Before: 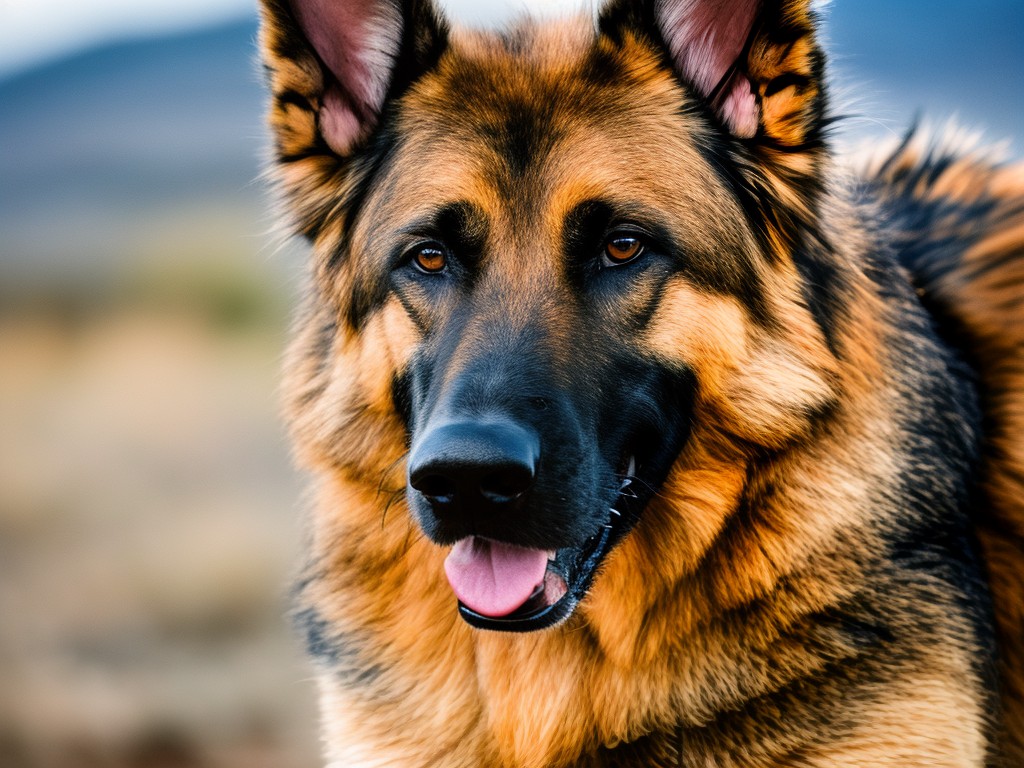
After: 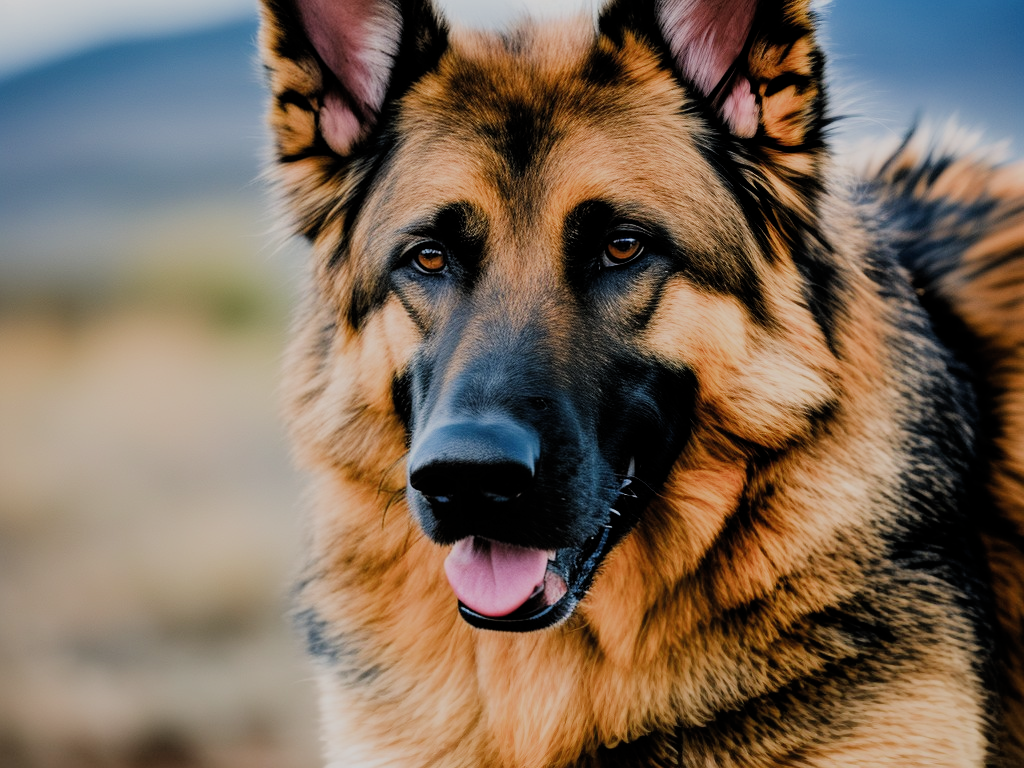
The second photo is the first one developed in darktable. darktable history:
tone equalizer: on, module defaults
filmic rgb: black relative exposure -7.65 EV, white relative exposure 4.56 EV, hardness 3.61, add noise in highlights 0.001, preserve chrominance max RGB, color science v3 (2019), use custom middle-gray values true, contrast in highlights soft
